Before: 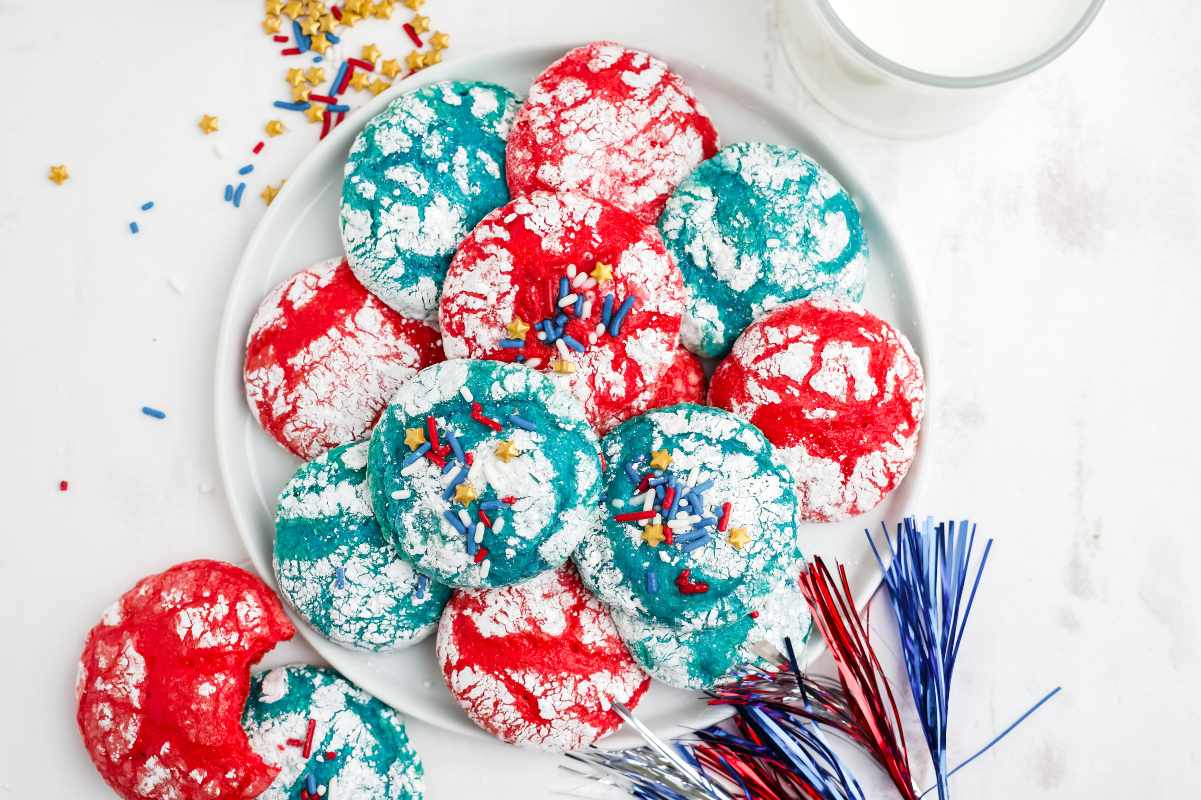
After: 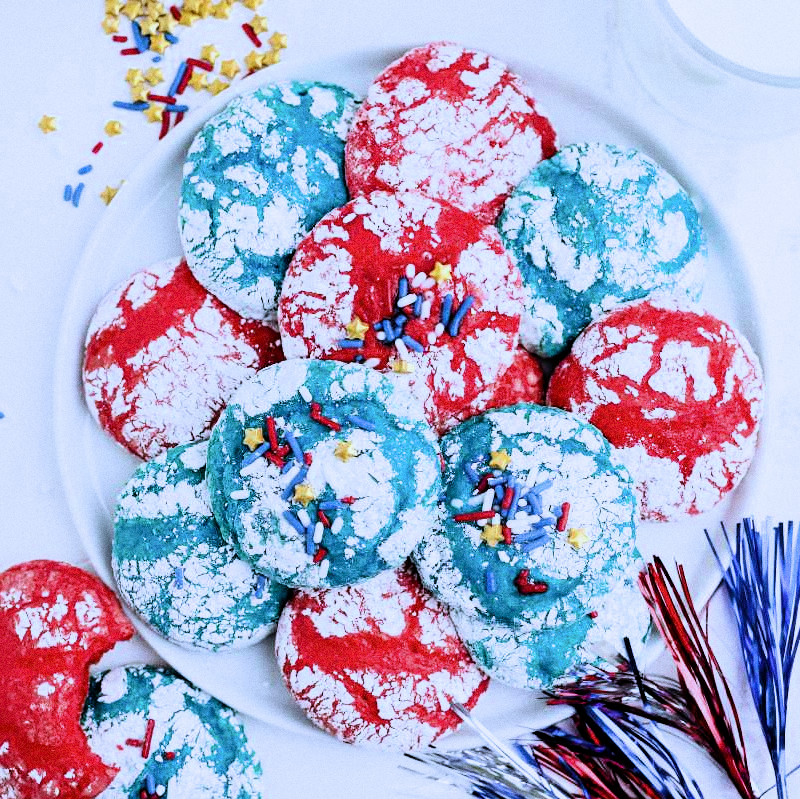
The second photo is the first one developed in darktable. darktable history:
grain: coarseness 0.09 ISO
crop and rotate: left 13.409%, right 19.924%
filmic rgb: black relative exposure -5.42 EV, white relative exposure 2.85 EV, dynamic range scaling -37.73%, hardness 4, contrast 1.605, highlights saturation mix -0.93%
white balance: red 0.871, blue 1.249
